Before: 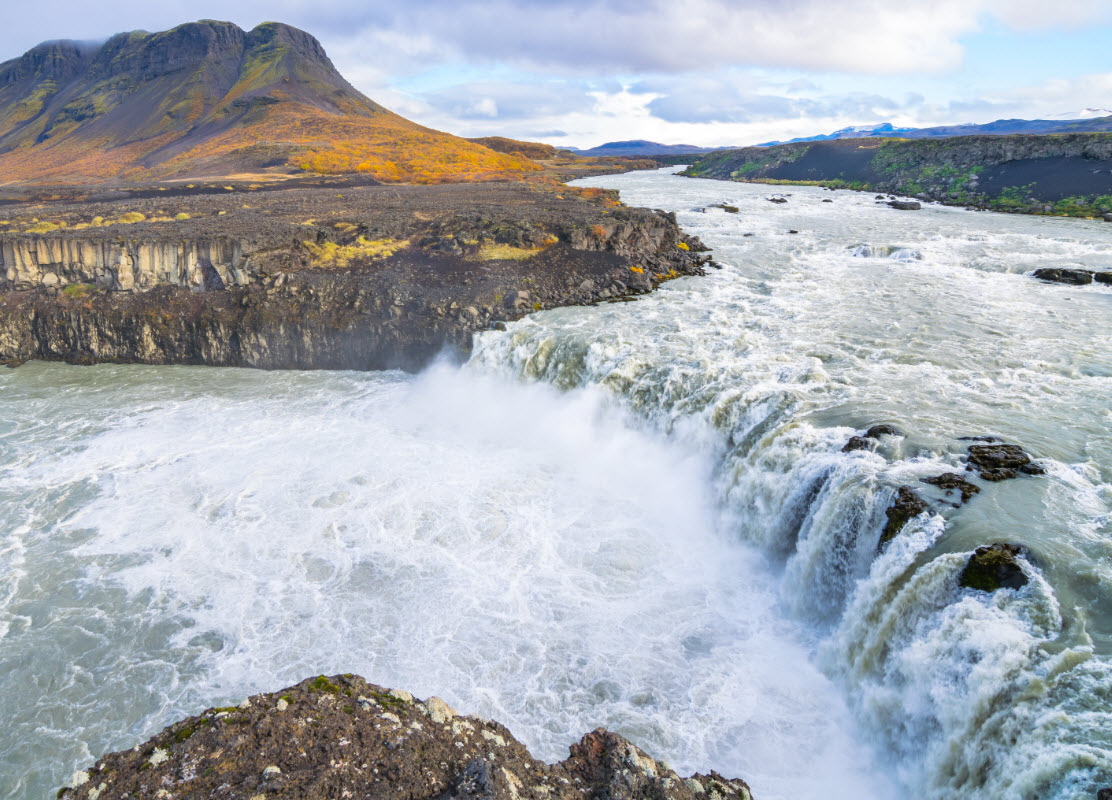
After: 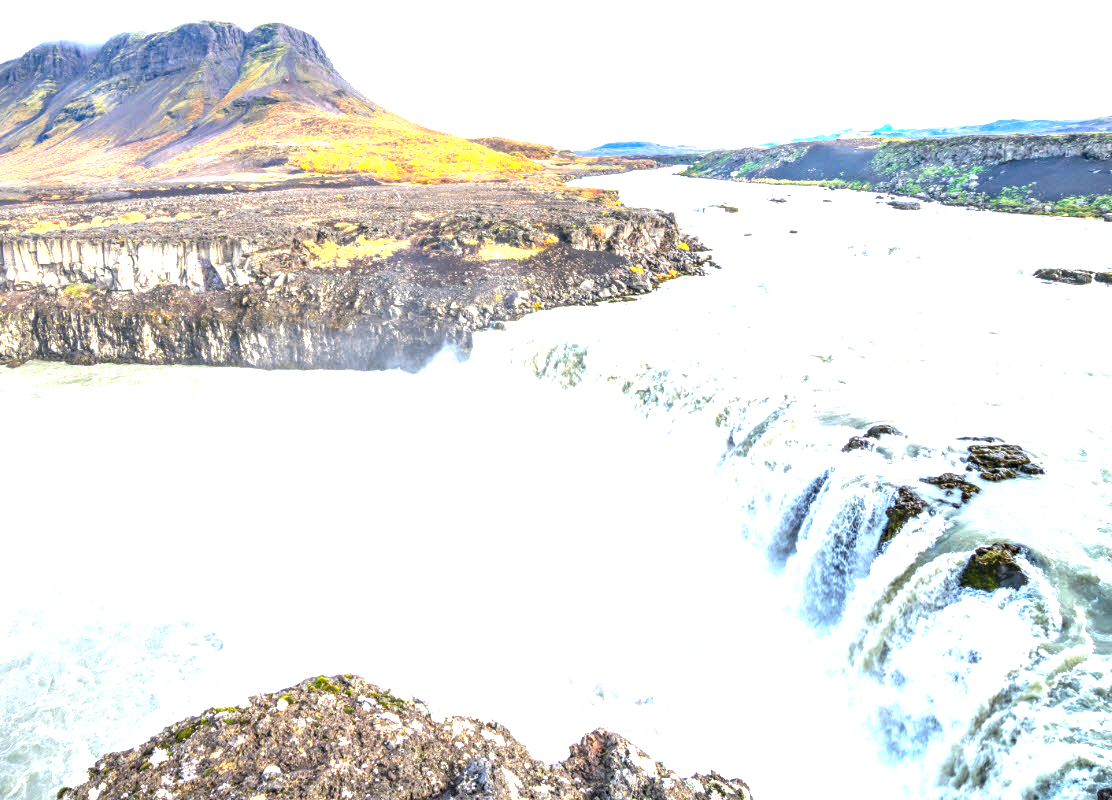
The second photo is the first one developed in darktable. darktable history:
exposure: black level correction 0.001, exposure 1.736 EV, compensate highlight preservation false
vignetting: fall-off start 100.33%, center (0, 0.007)
local contrast: detail 150%
